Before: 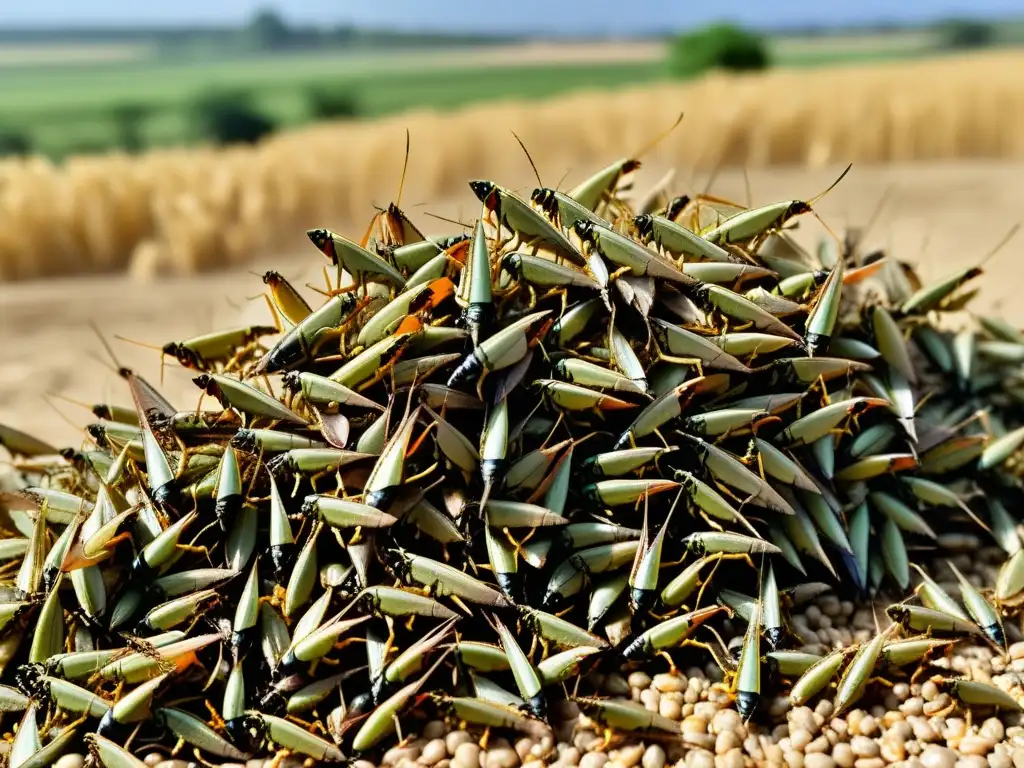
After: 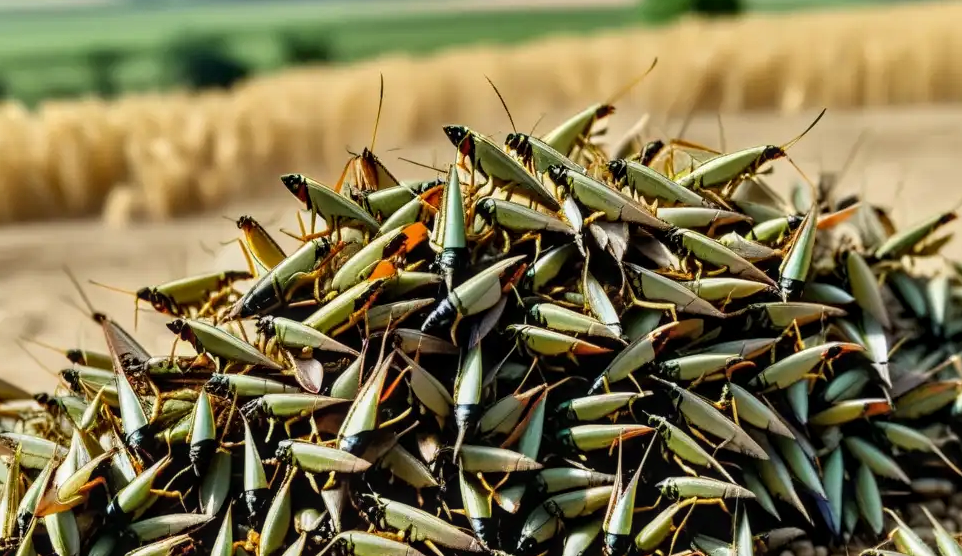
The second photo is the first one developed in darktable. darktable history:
crop: left 2.608%, top 7.277%, right 3.416%, bottom 20.208%
local contrast: on, module defaults
